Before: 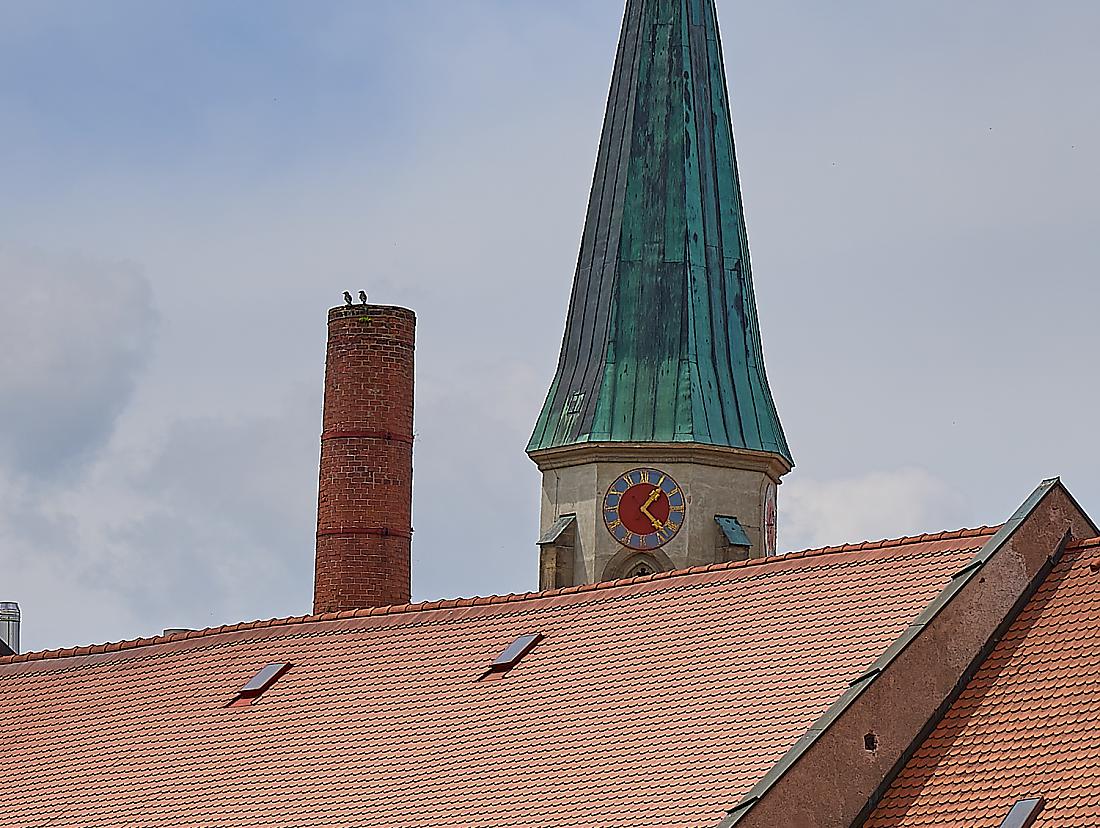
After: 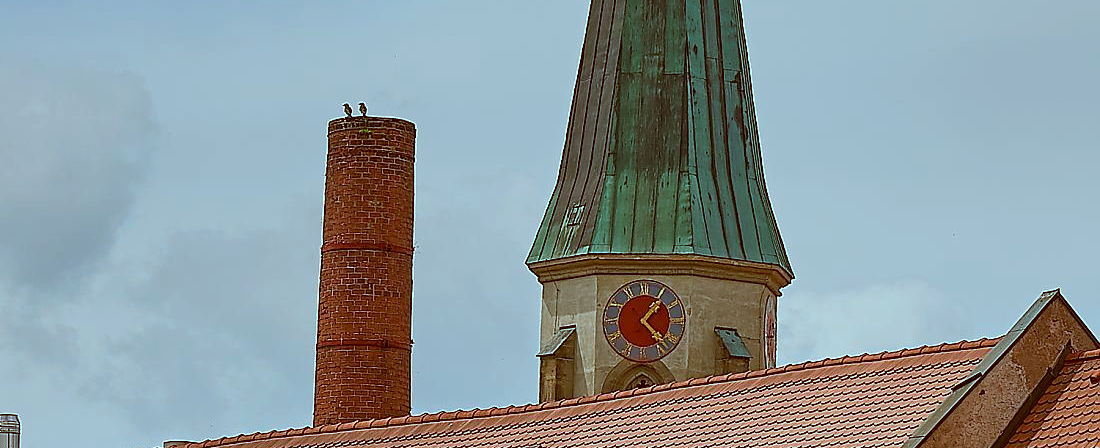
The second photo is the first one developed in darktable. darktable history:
color correction: highlights a* -14.25, highlights b* -16.44, shadows a* 10.88, shadows b* 29.89
crop and rotate: top 22.8%, bottom 23.031%
